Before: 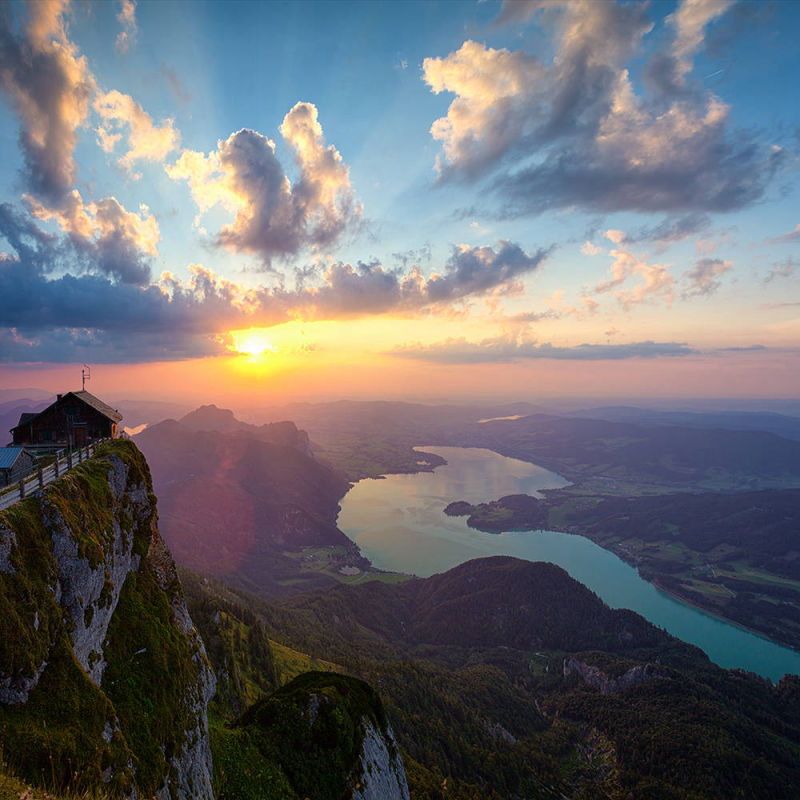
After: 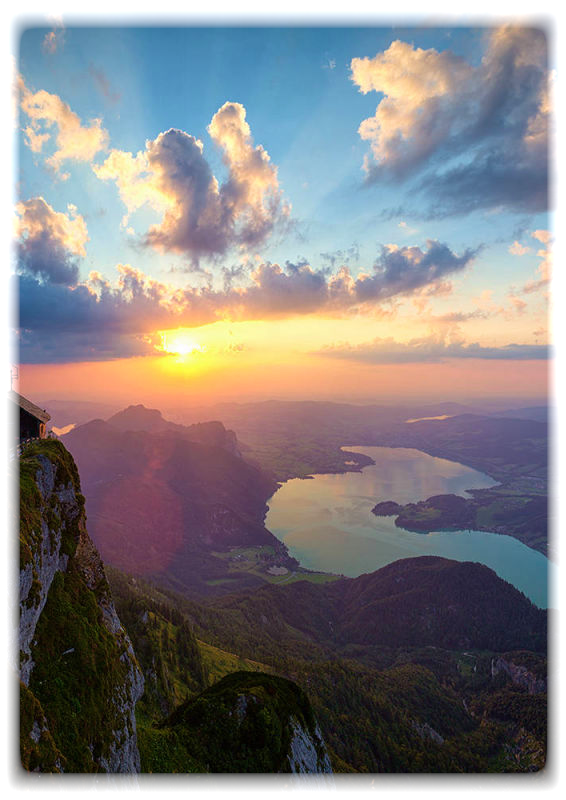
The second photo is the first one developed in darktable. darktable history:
crop and rotate: left 9.061%, right 20.142%
velvia: on, module defaults
vignetting: fall-off start 93%, fall-off radius 5%, brightness 1, saturation -0.49, automatic ratio true, width/height ratio 1.332, shape 0.04, unbound false
